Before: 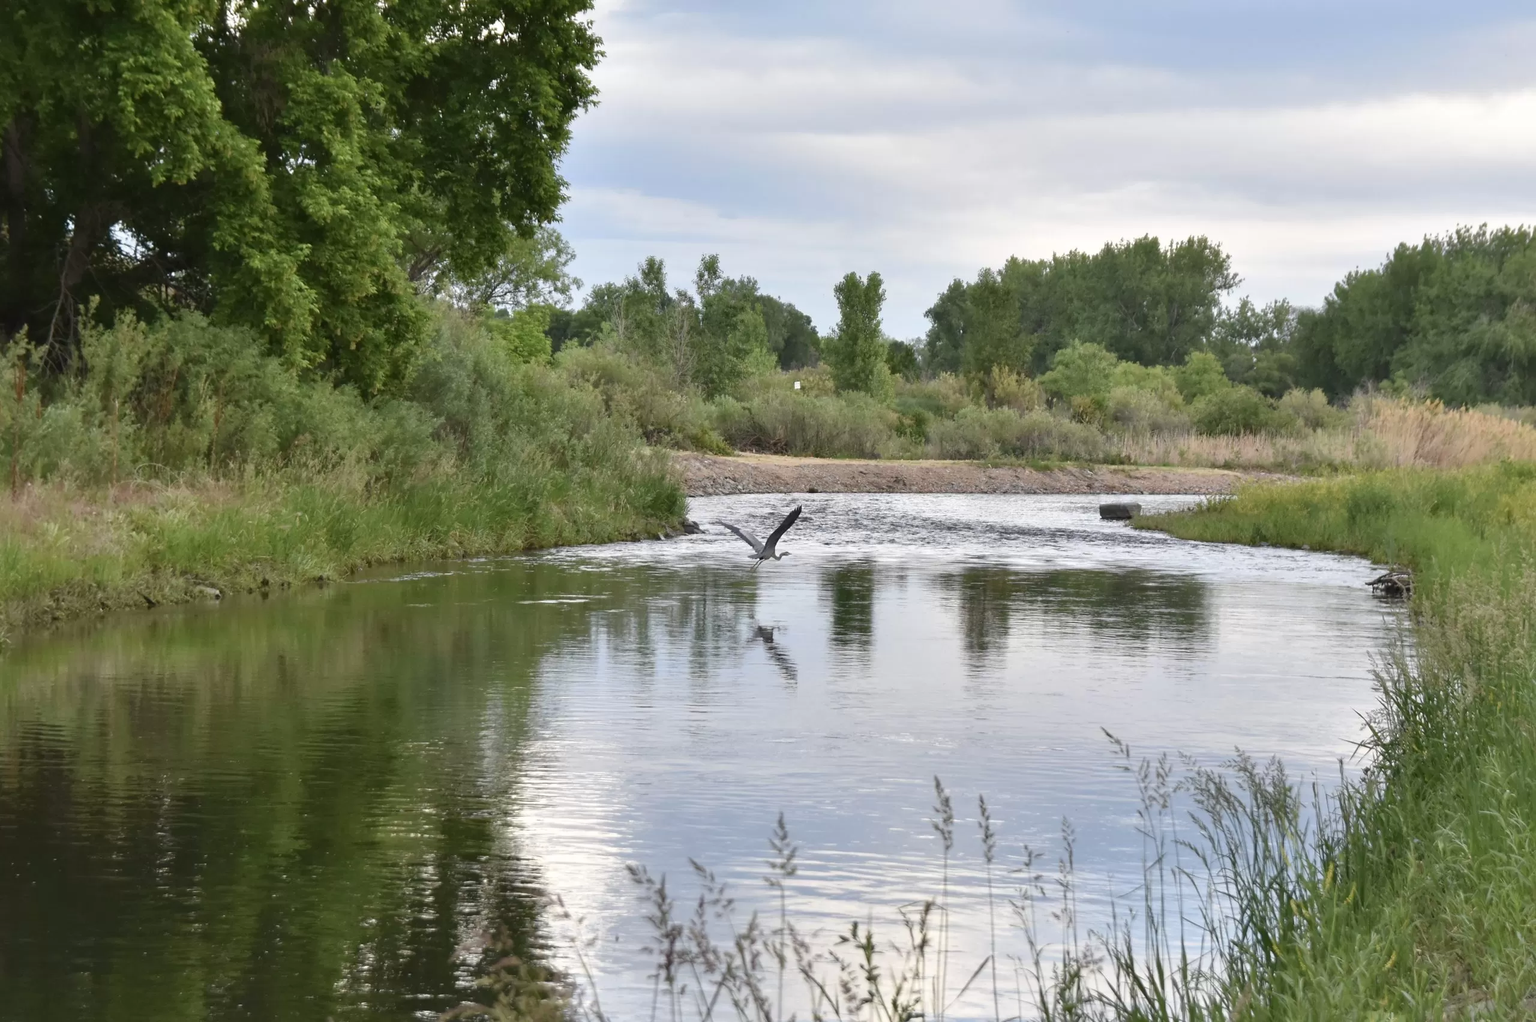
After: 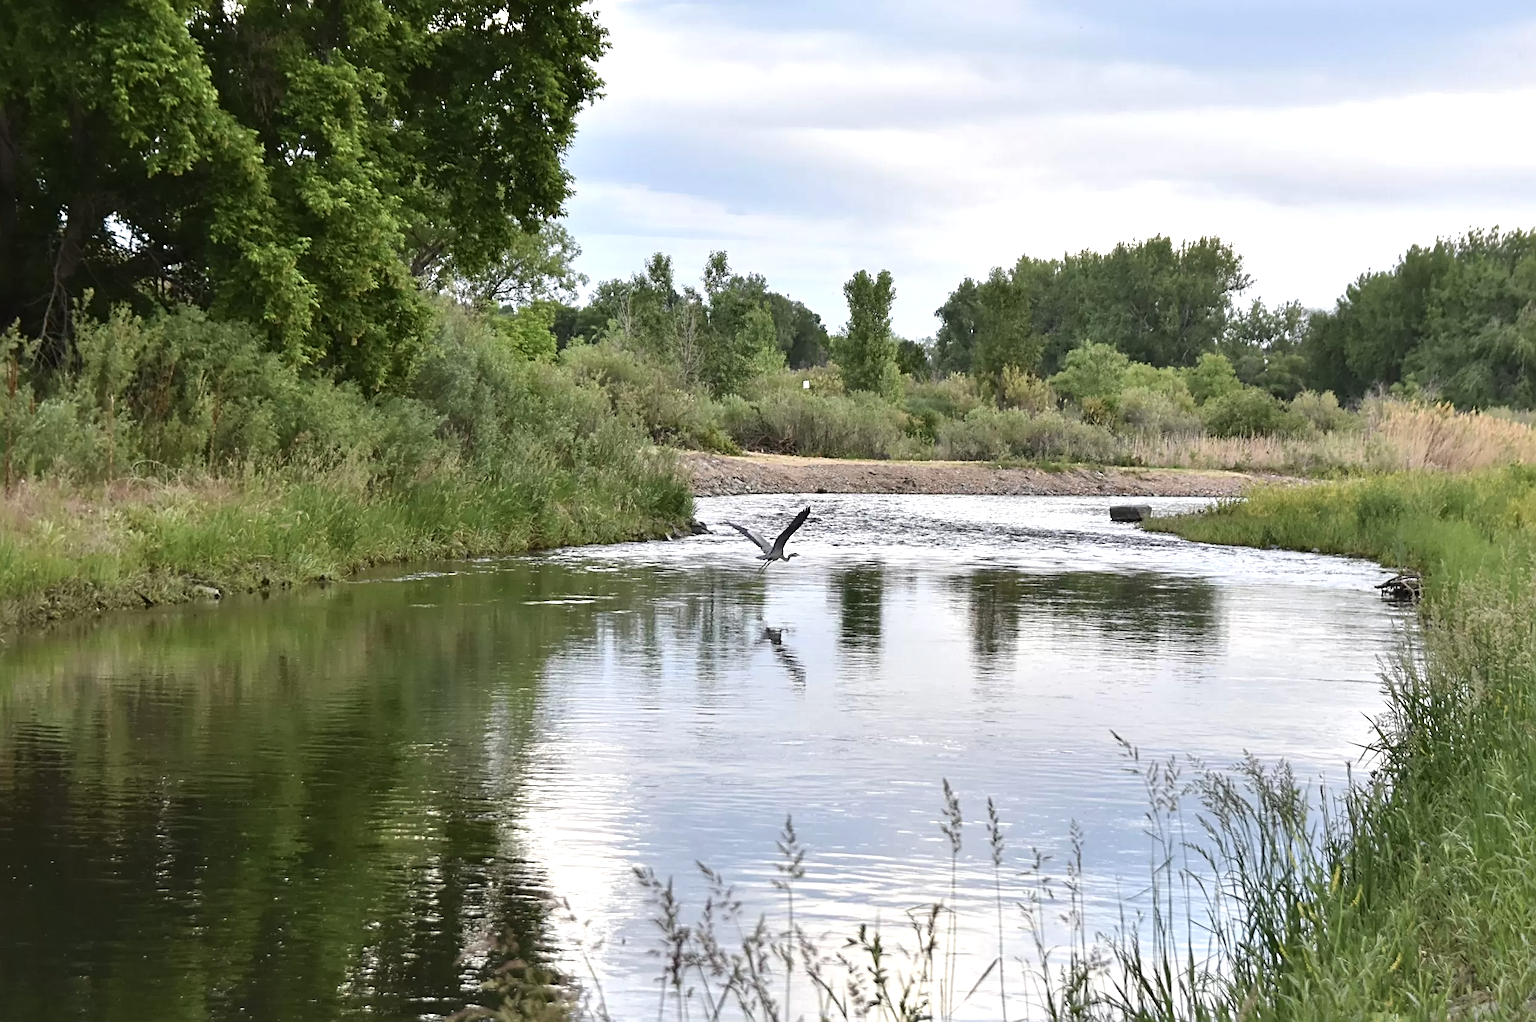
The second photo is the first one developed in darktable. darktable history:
tone equalizer: -8 EV -0.417 EV, -7 EV -0.389 EV, -6 EV -0.333 EV, -5 EV -0.222 EV, -3 EV 0.222 EV, -2 EV 0.333 EV, -1 EV 0.389 EV, +0 EV 0.417 EV, edges refinement/feathering 500, mask exposure compensation -1.25 EV, preserve details no
rotate and perspective: rotation 0.174°, lens shift (vertical) 0.013, lens shift (horizontal) 0.019, shear 0.001, automatic cropping original format, crop left 0.007, crop right 0.991, crop top 0.016, crop bottom 0.997
sharpen: radius 3.119
